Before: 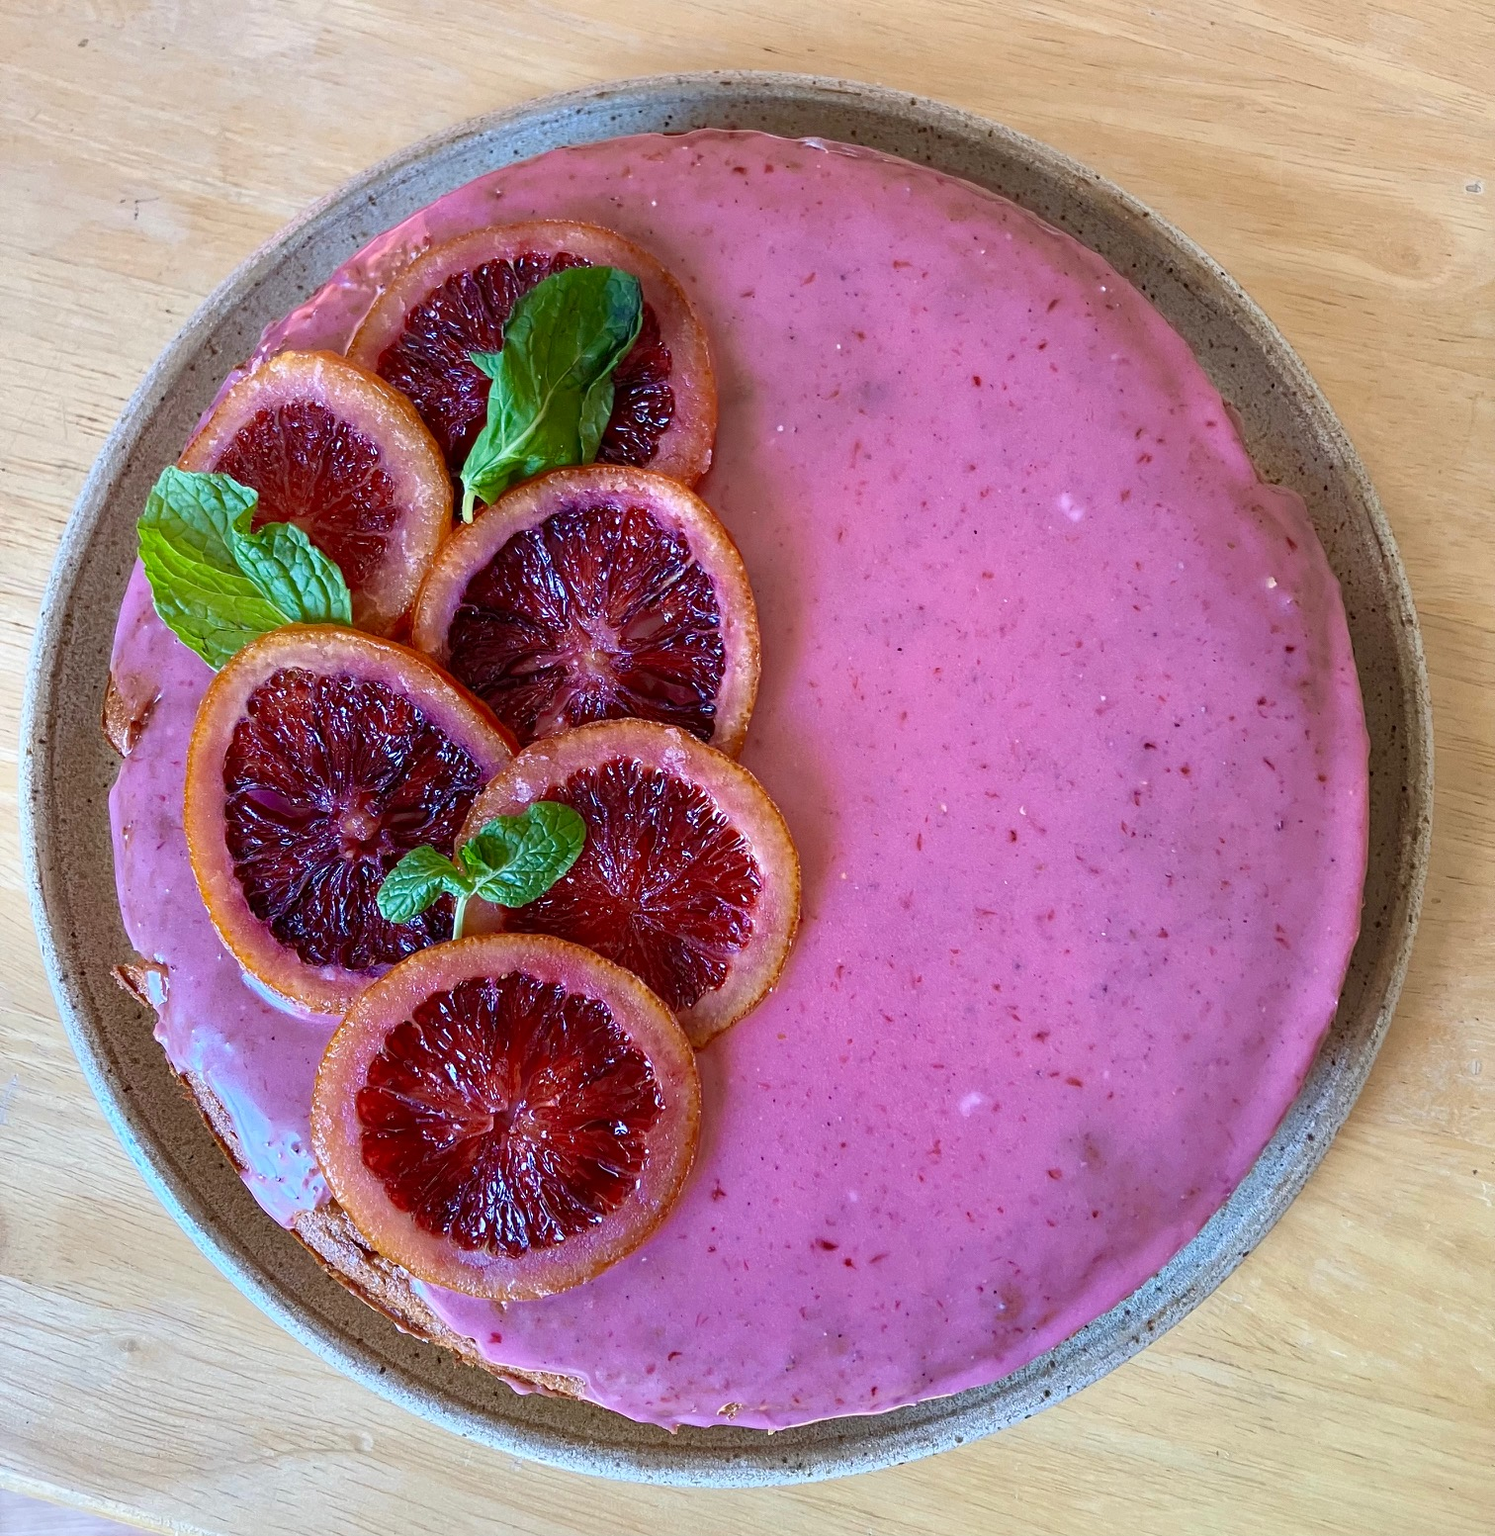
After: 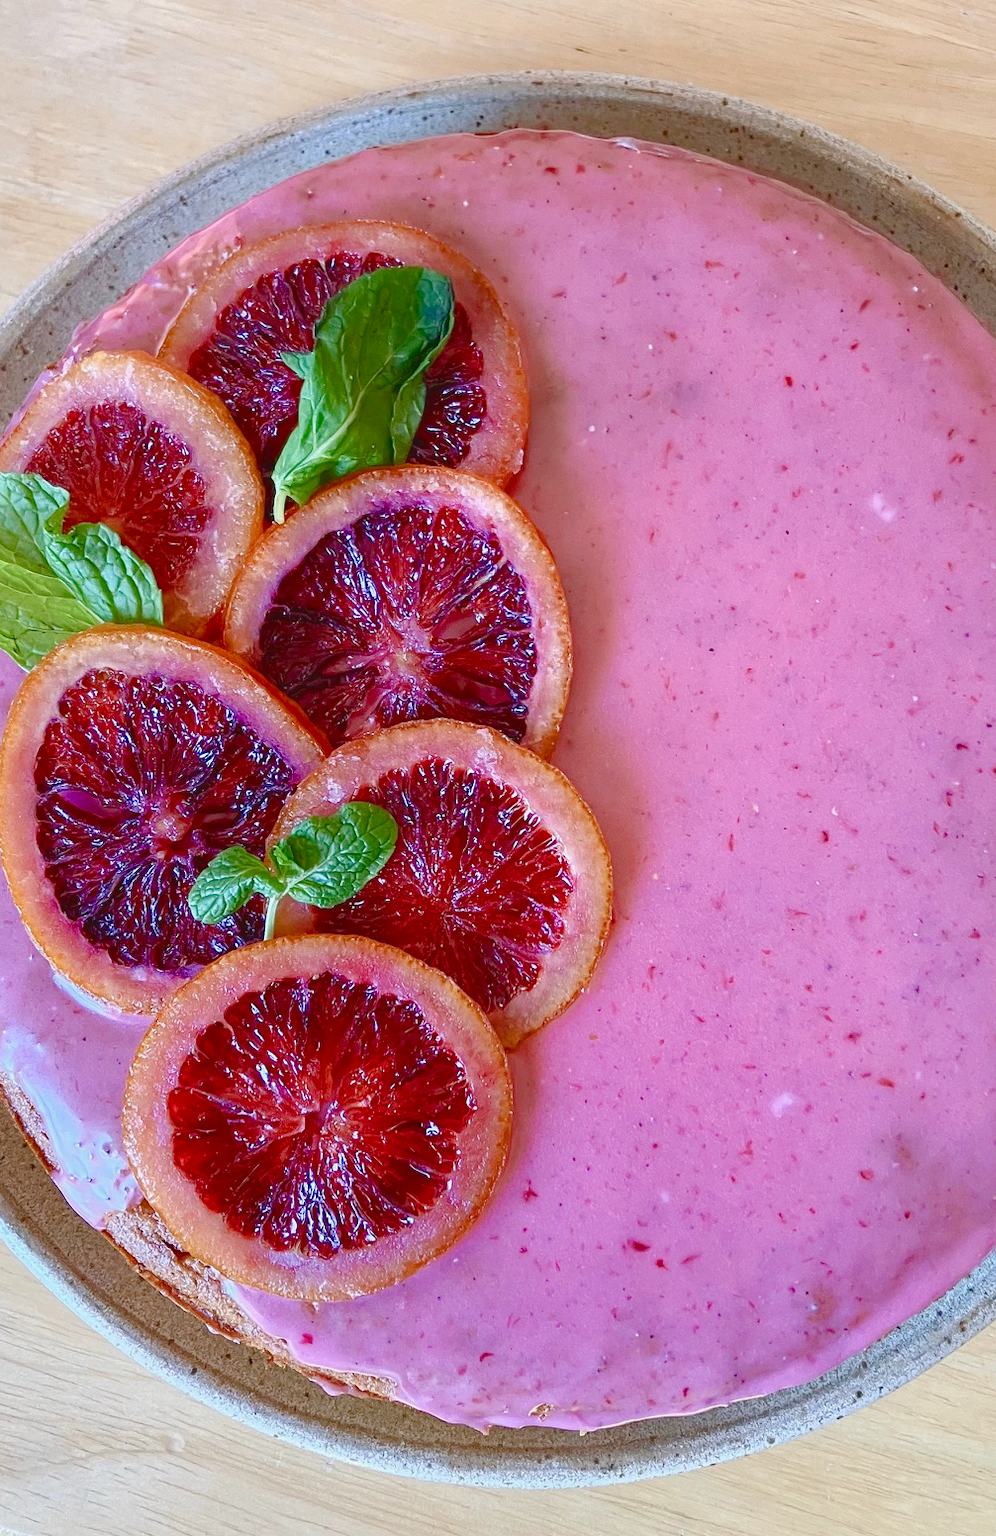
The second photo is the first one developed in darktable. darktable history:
exposure: black level correction -0.002, exposure 0.54 EV, compensate highlight preservation false
crop and rotate: left 12.648%, right 20.685%
color balance rgb: shadows lift › chroma 1%, shadows lift › hue 113°, highlights gain › chroma 0.2%, highlights gain › hue 333°, perceptual saturation grading › global saturation 20%, perceptual saturation grading › highlights -50%, perceptual saturation grading › shadows 25%, contrast -20%
